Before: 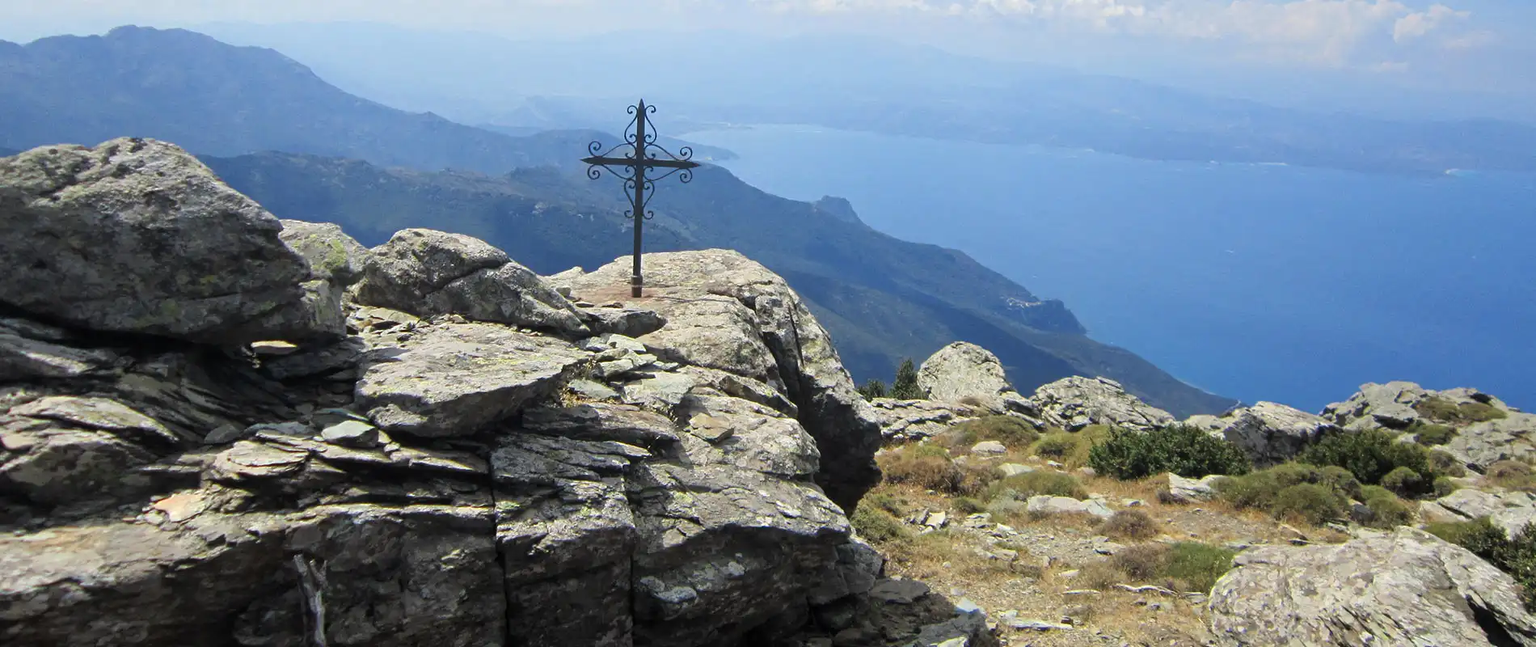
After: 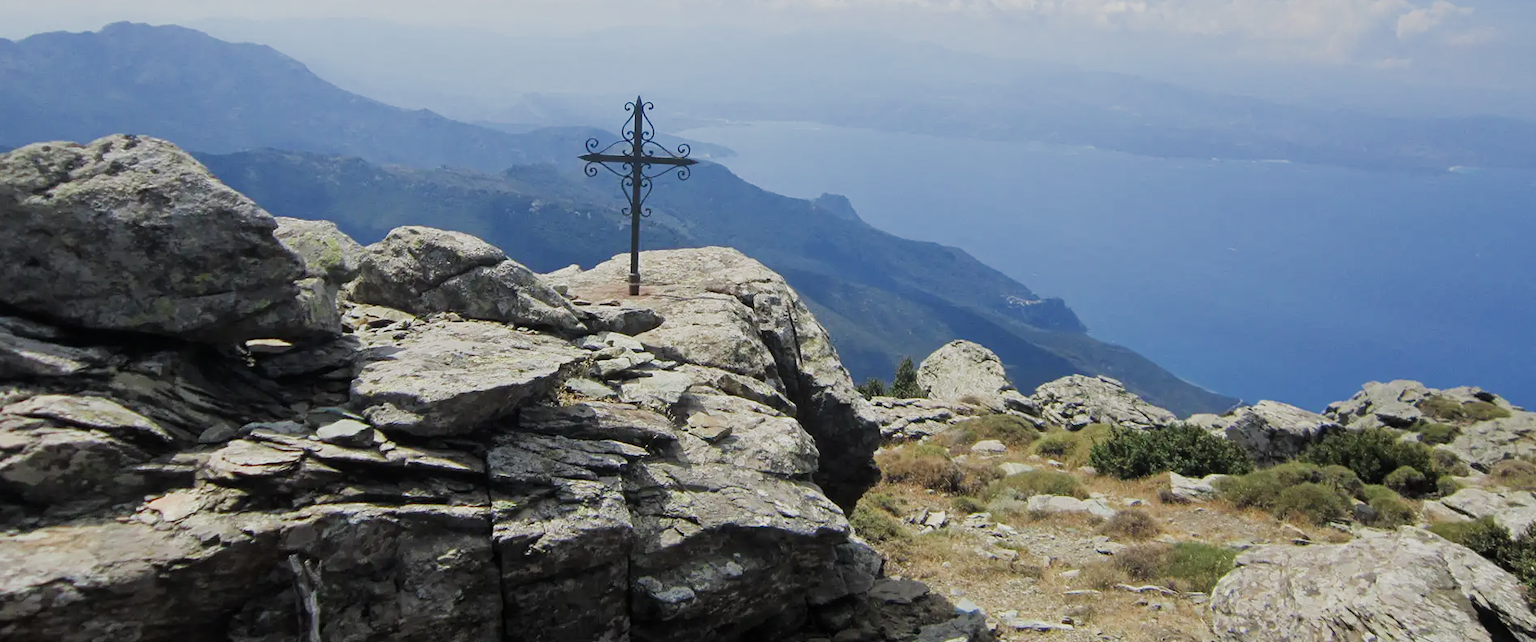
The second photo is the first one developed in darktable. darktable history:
crop: left 0.477%, top 0.661%, right 0.224%, bottom 0.707%
filmic rgb: black relative exposure -14.33 EV, white relative exposure 3.35 EV, hardness 7.93, contrast 0.991, add noise in highlights 0.001, color science v3 (2019), use custom middle-gray values true, contrast in highlights soft
